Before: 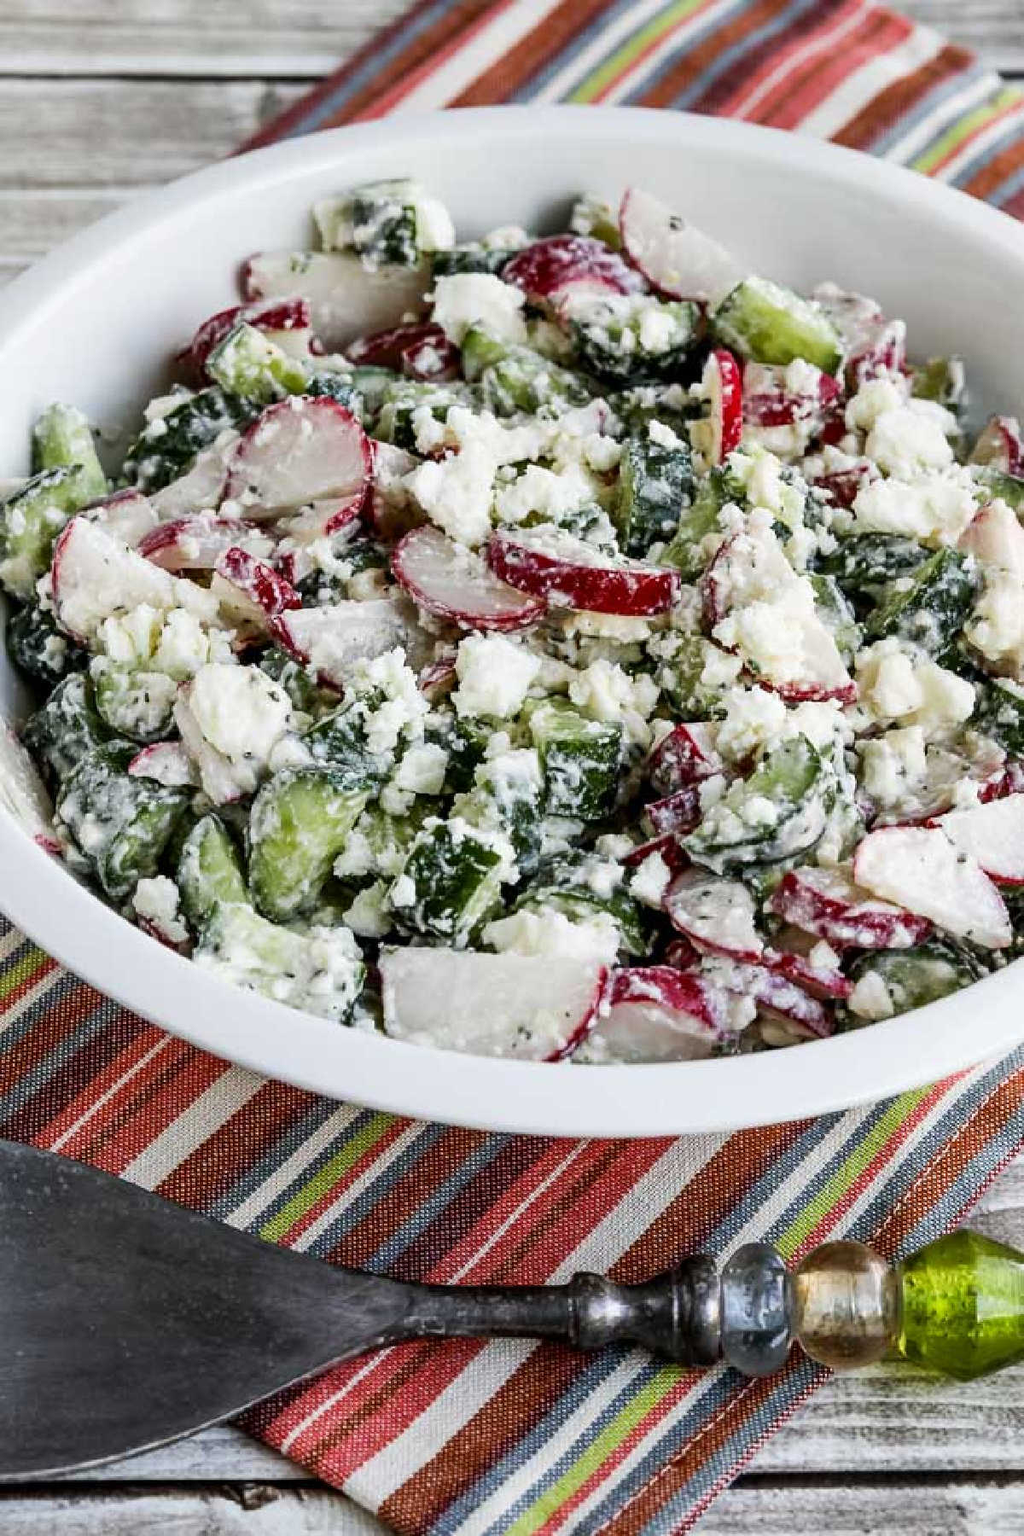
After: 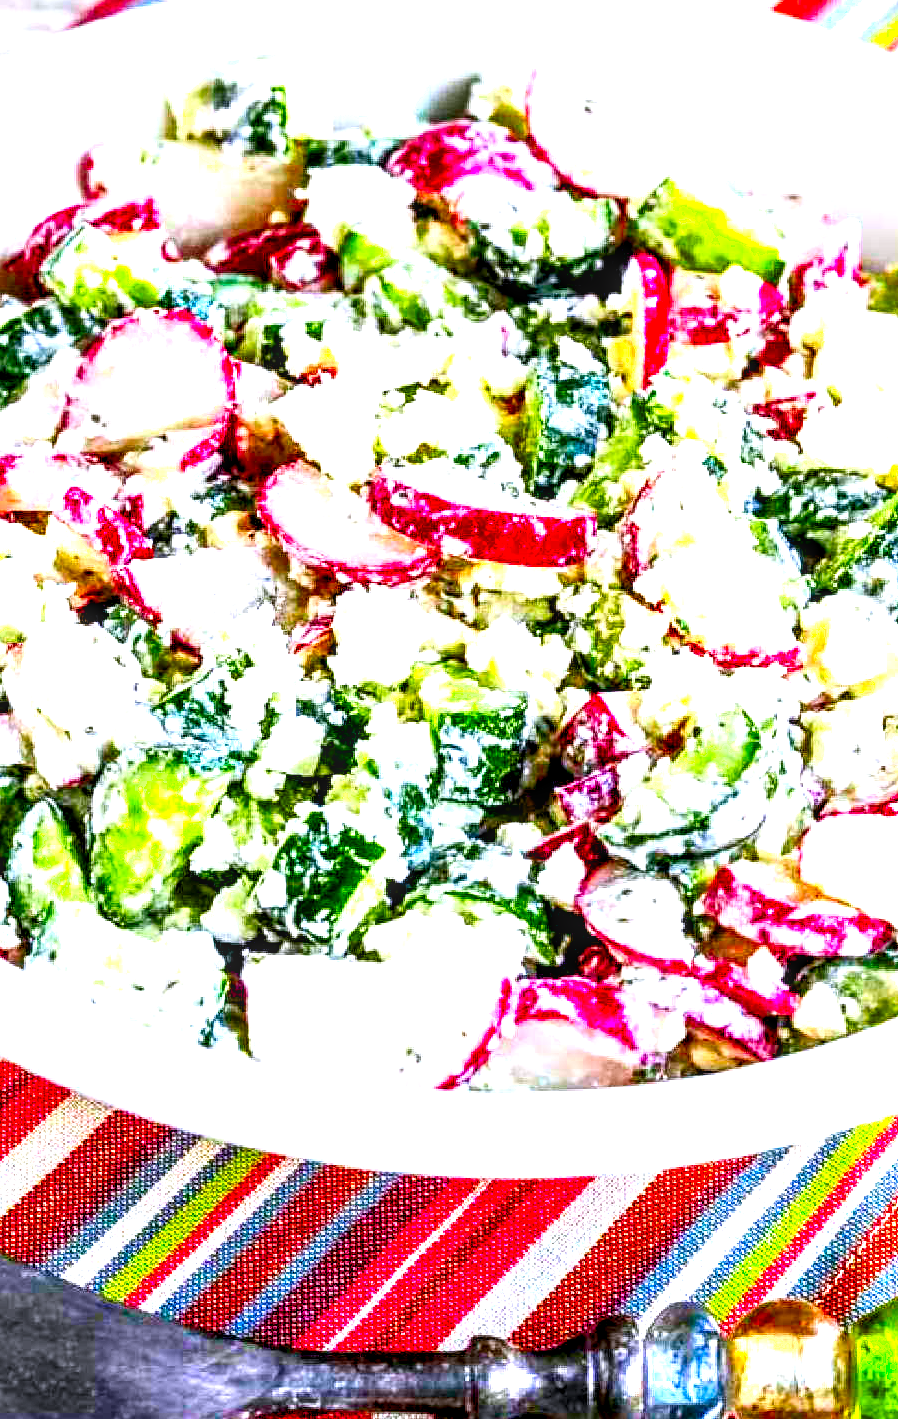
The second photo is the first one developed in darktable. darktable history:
local contrast: highlights 60%, shadows 60%, detail 160%
crop: left 16.768%, top 8.653%, right 8.362%, bottom 12.485%
exposure: black level correction 0, exposure 1.173 EV, compensate exposure bias true, compensate highlight preservation false
color correction: highlights a* 1.59, highlights b* -1.7, saturation 2.48
color balance rgb: global offset › luminance -0.51%, perceptual saturation grading › global saturation 27.53%, perceptual saturation grading › highlights -25%, perceptual saturation grading › shadows 25%, perceptual brilliance grading › highlights 6.62%, perceptual brilliance grading › mid-tones 17.07%, perceptual brilliance grading › shadows -5.23%
shadows and highlights: shadows 0, highlights 40
white balance: red 0.983, blue 1.036
